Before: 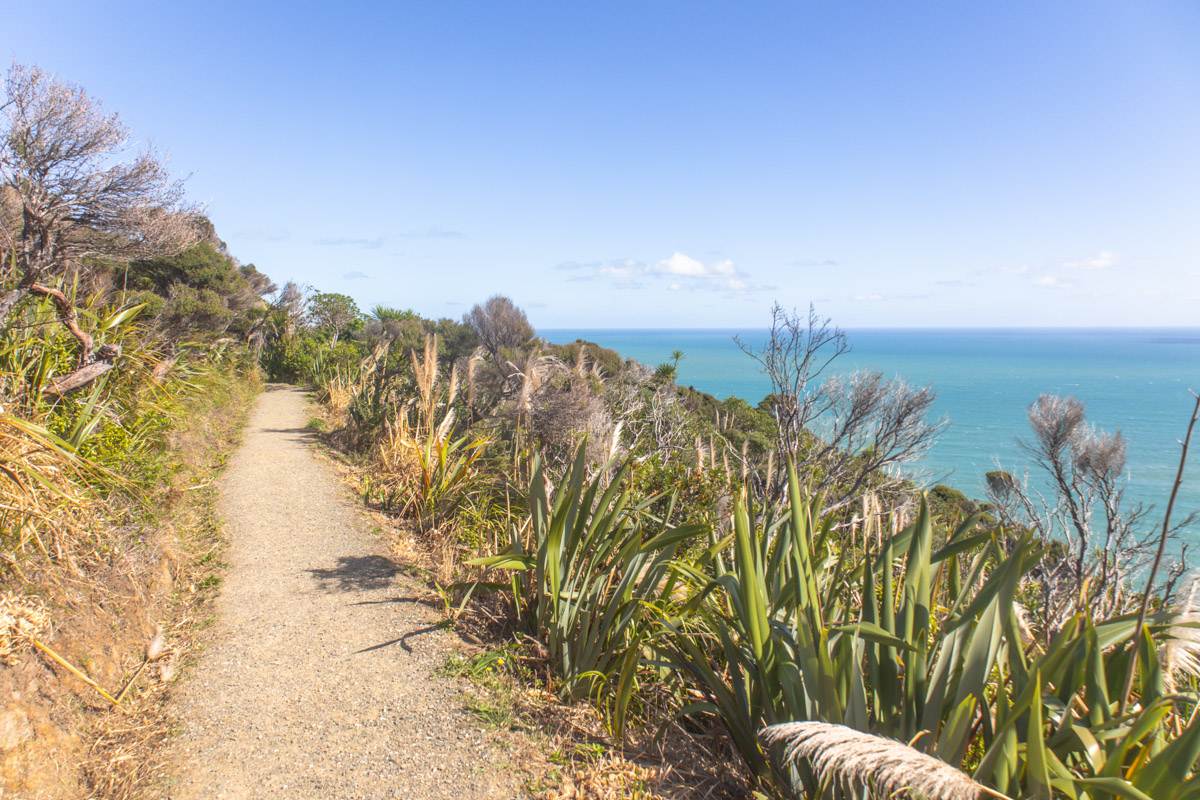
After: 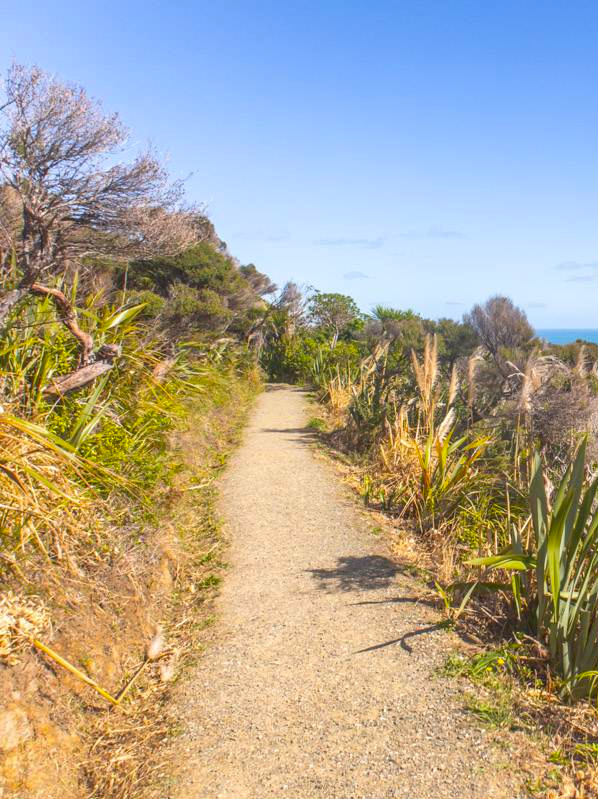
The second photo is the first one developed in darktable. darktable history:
crop and rotate: left 0.032%, top 0%, right 50.064%
color balance rgb: perceptual saturation grading › global saturation 14.982%, global vibrance 20%
shadows and highlights: radius 128.15, shadows 30.27, highlights -31.12, low approximation 0.01, soften with gaussian
